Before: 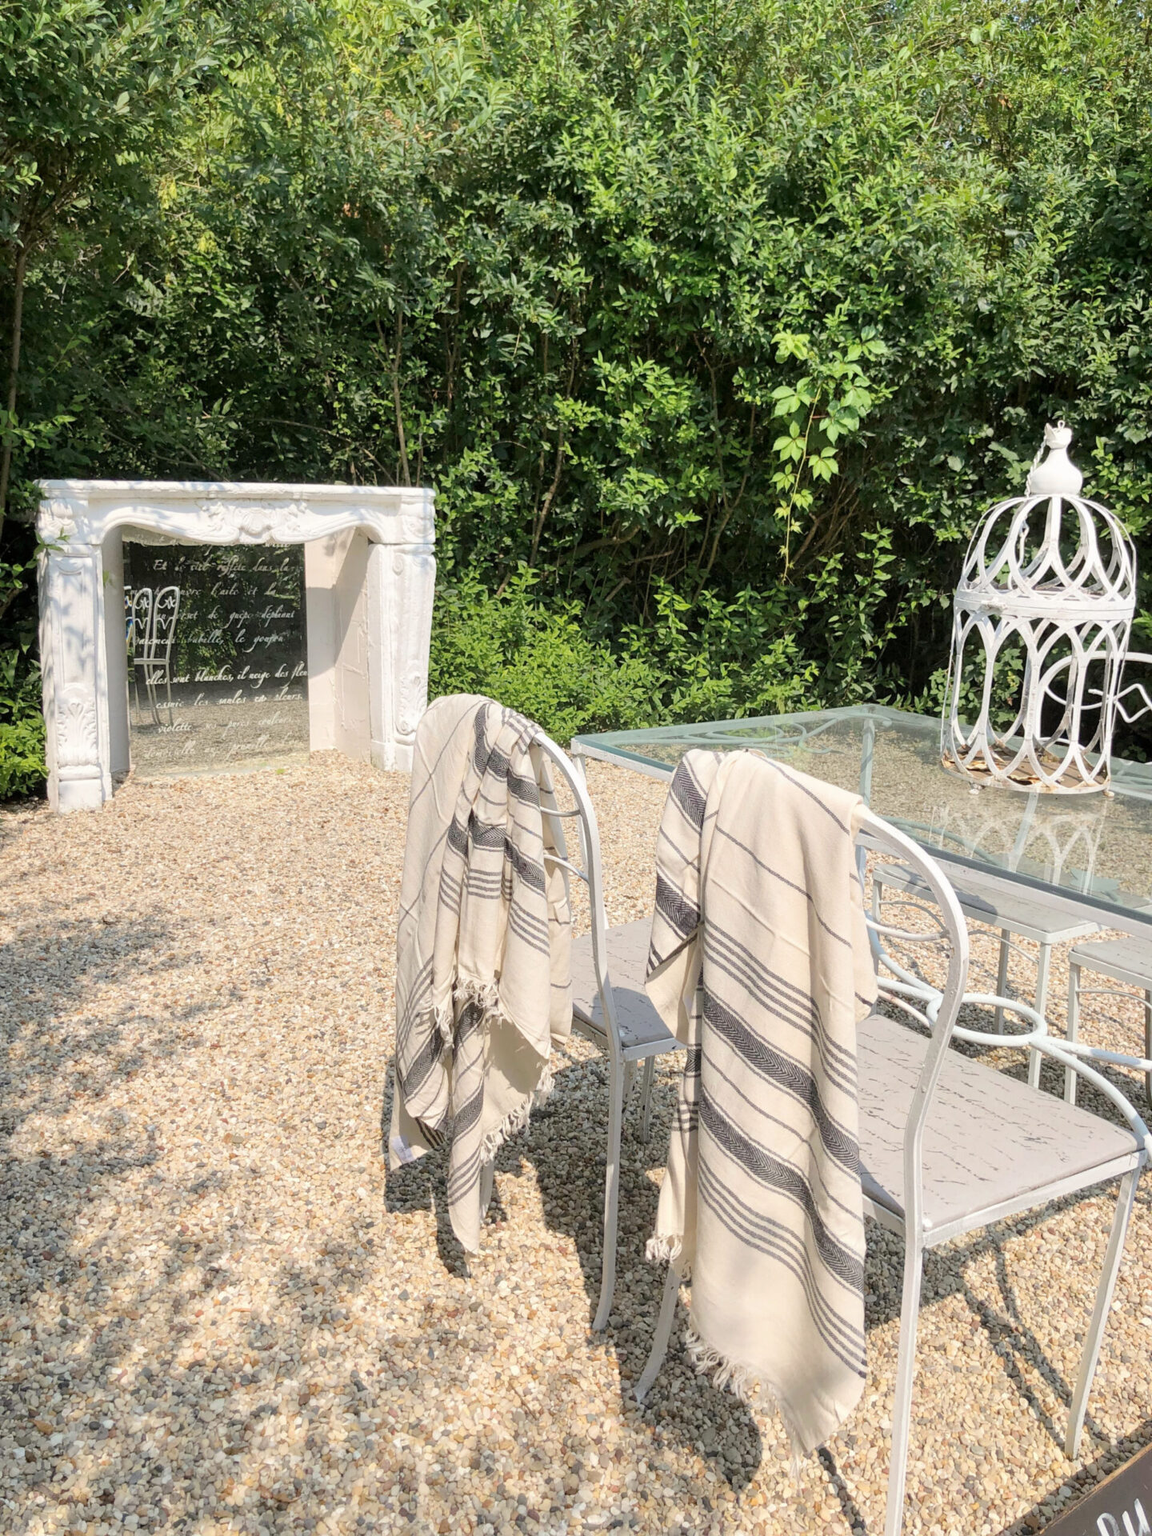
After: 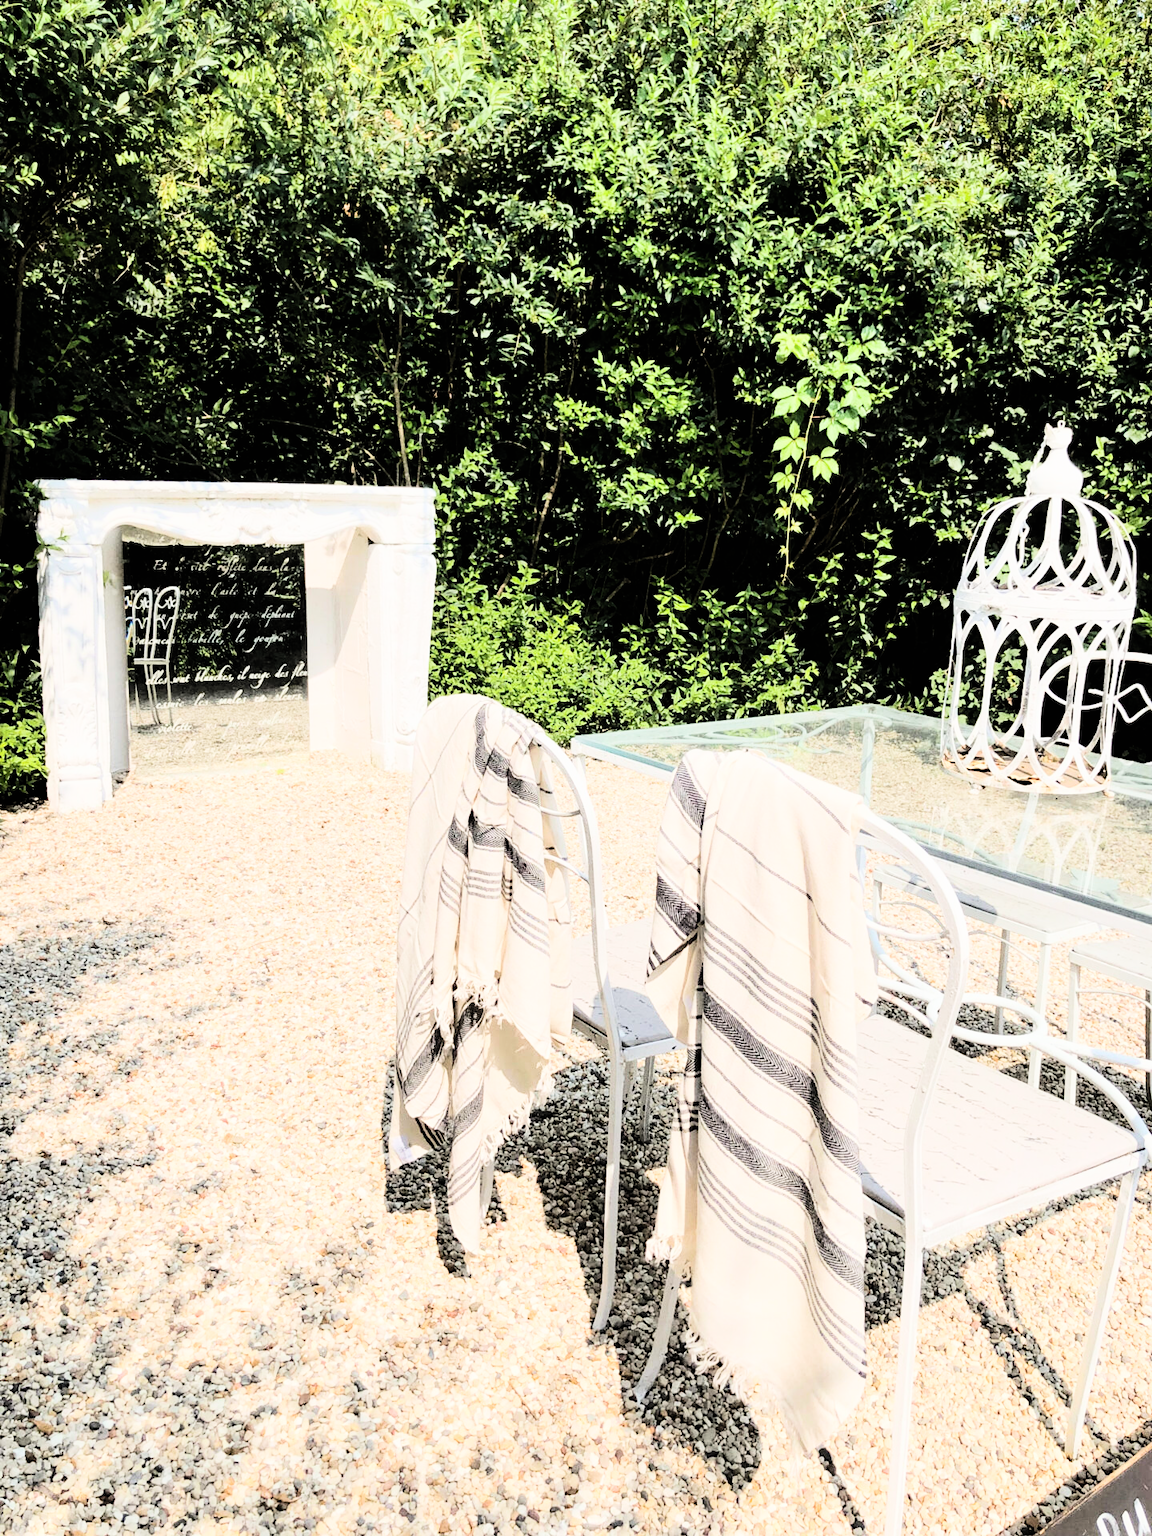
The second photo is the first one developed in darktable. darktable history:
contrast brightness saturation: contrast 0.2, brightness 0.15, saturation 0.14
tone equalizer: -8 EV -1.08 EV, -7 EV -1.01 EV, -6 EV -0.867 EV, -5 EV -0.578 EV, -3 EV 0.578 EV, -2 EV 0.867 EV, -1 EV 1.01 EV, +0 EV 1.08 EV, edges refinement/feathering 500, mask exposure compensation -1.57 EV, preserve details no
filmic rgb: black relative exposure -5 EV, hardness 2.88, contrast 1.3, highlights saturation mix -30%
